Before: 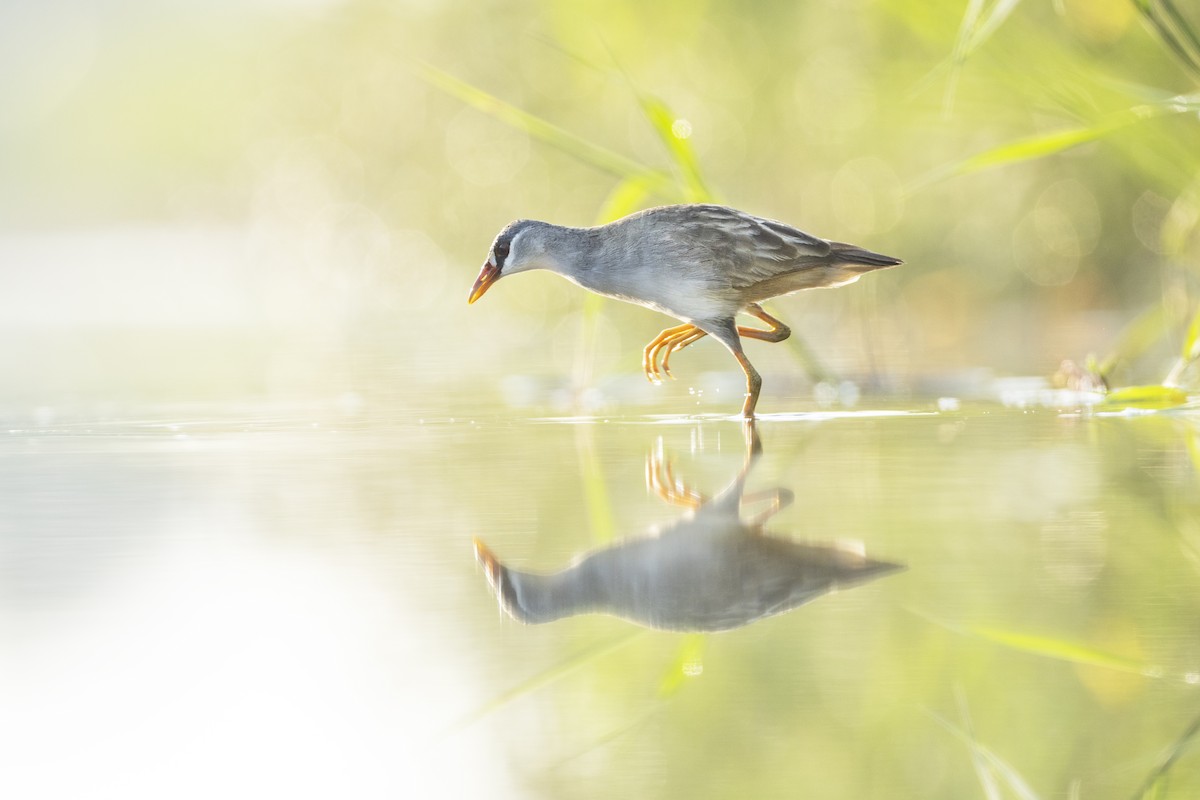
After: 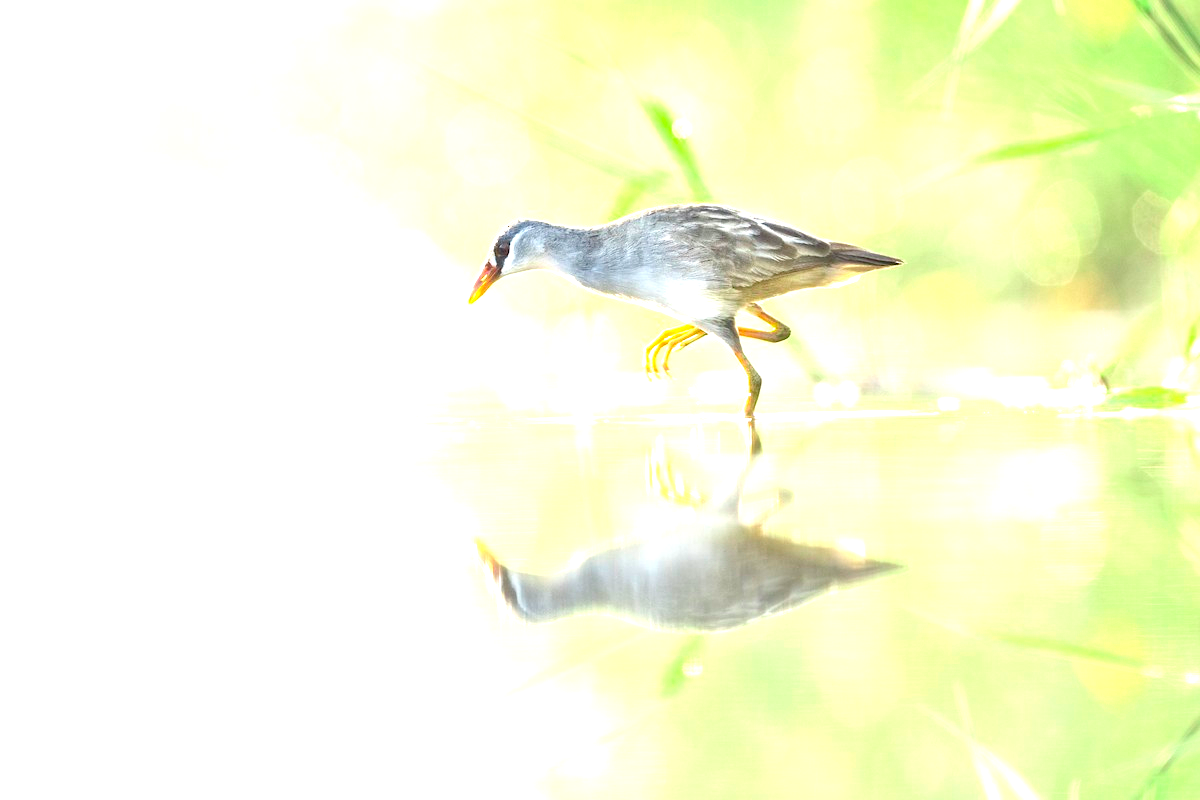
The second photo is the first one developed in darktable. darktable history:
color zones: curves: ch2 [(0, 0.5) (0.143, 0.517) (0.286, 0.571) (0.429, 0.522) (0.571, 0.5) (0.714, 0.5) (0.857, 0.5) (1, 0.5)]
exposure: black level correction 0.001, exposure 1.12 EV, compensate highlight preservation false
haze removal: compatibility mode true, adaptive false
